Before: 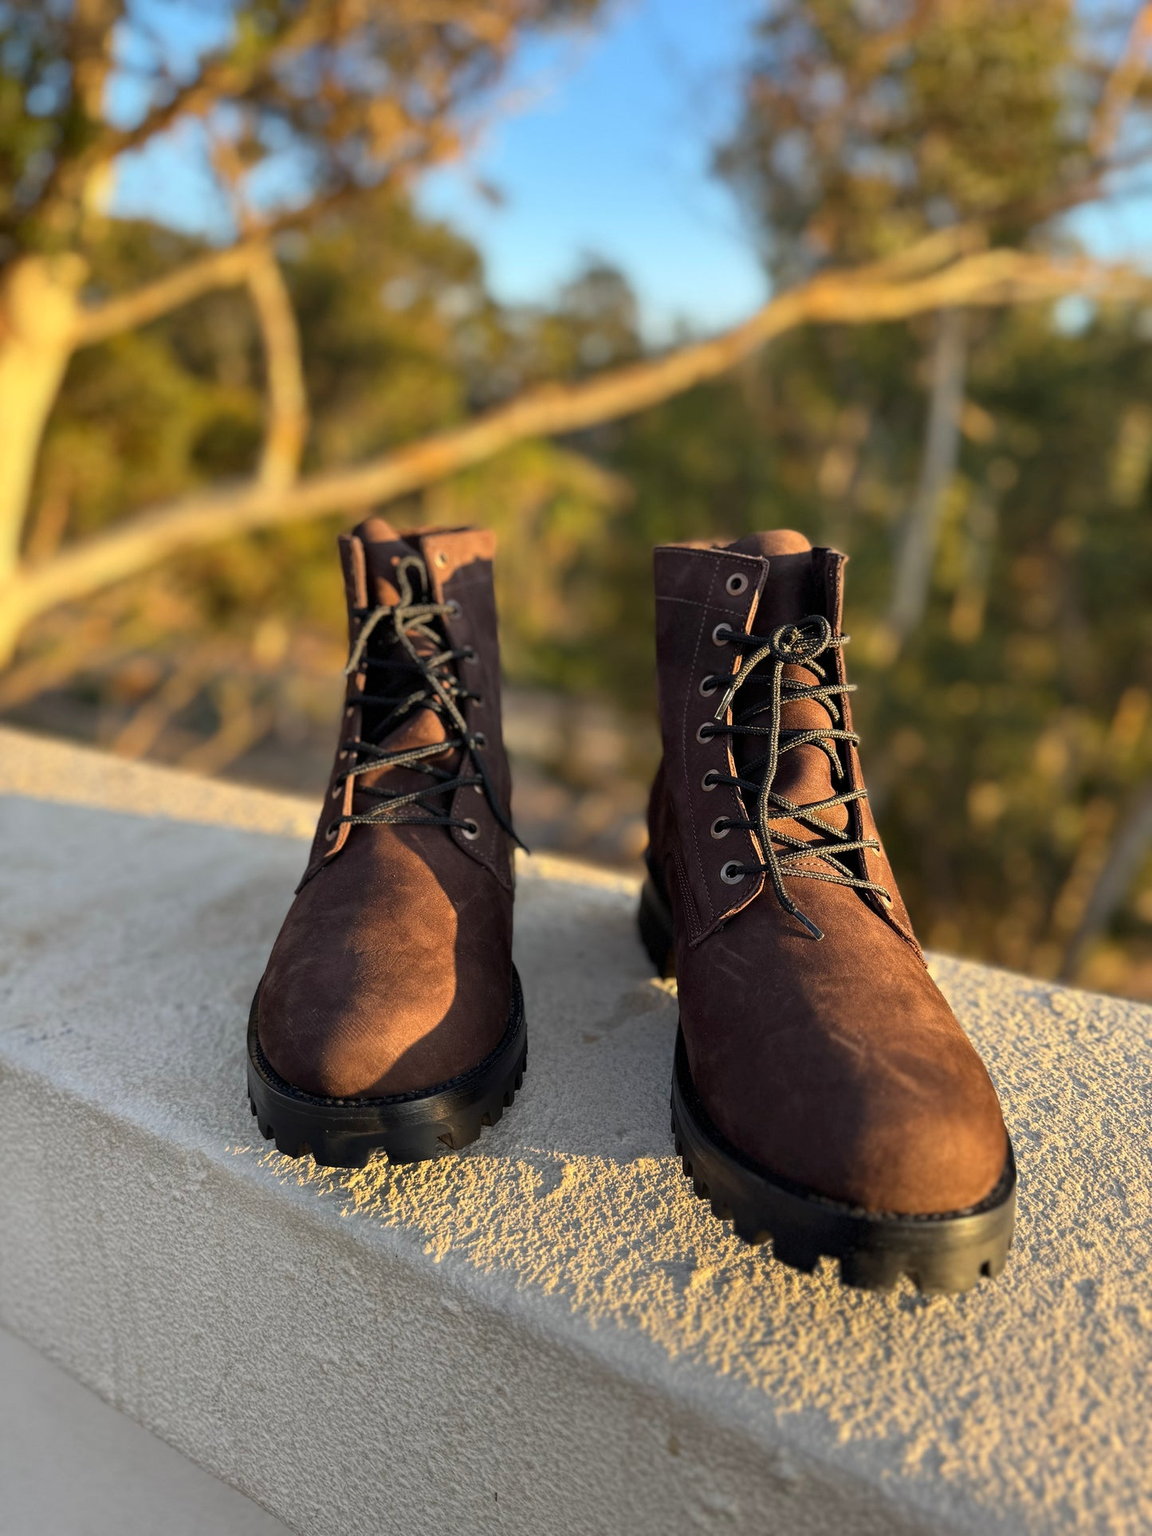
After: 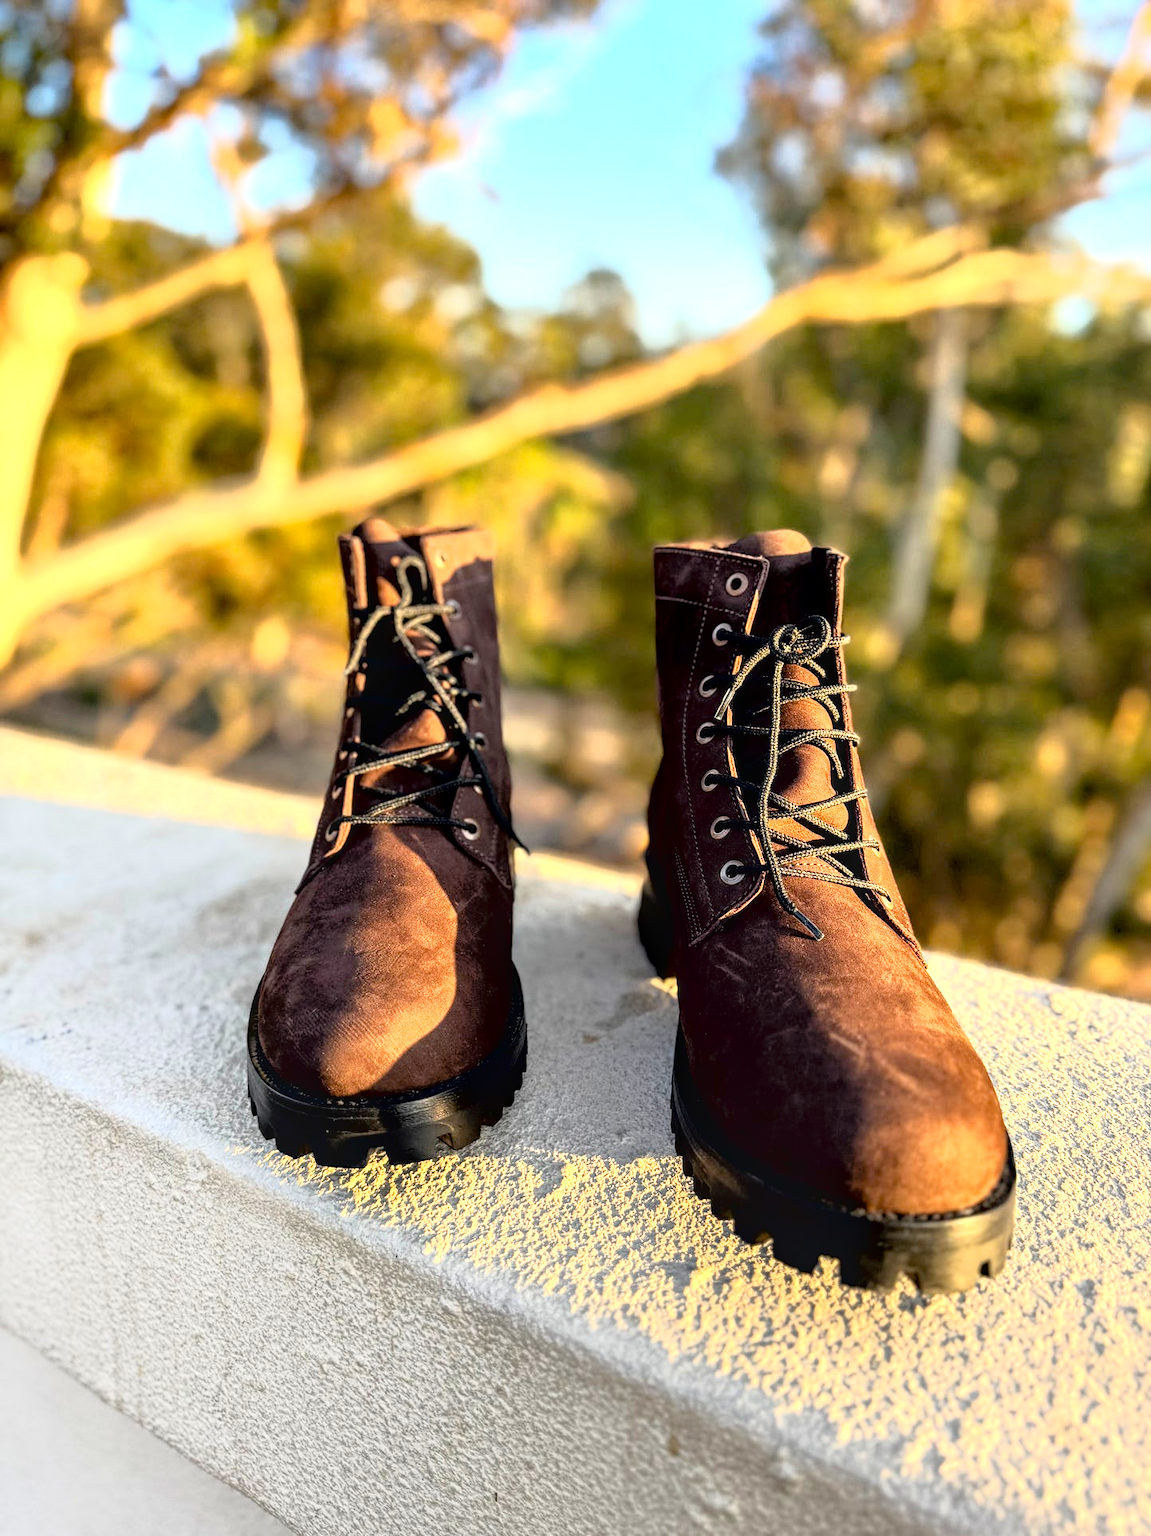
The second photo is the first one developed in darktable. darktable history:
local contrast: on, module defaults
exposure: black level correction 0.01, exposure 1 EV, compensate highlight preservation false
tone curve: curves: ch0 [(0, 0) (0.105, 0.068) (0.181, 0.185) (0.28, 0.291) (0.384, 0.404) (0.485, 0.531) (0.638, 0.681) (0.795, 0.879) (1, 0.977)]; ch1 [(0, 0) (0.161, 0.092) (0.35, 0.33) (0.379, 0.401) (0.456, 0.469) (0.504, 0.5) (0.512, 0.514) (0.58, 0.597) (0.635, 0.646) (1, 1)]; ch2 [(0, 0) (0.371, 0.362) (0.437, 0.437) (0.5, 0.5) (0.53, 0.523) (0.56, 0.58) (0.622, 0.606) (1, 1)], color space Lab, linked channels, preserve colors none
